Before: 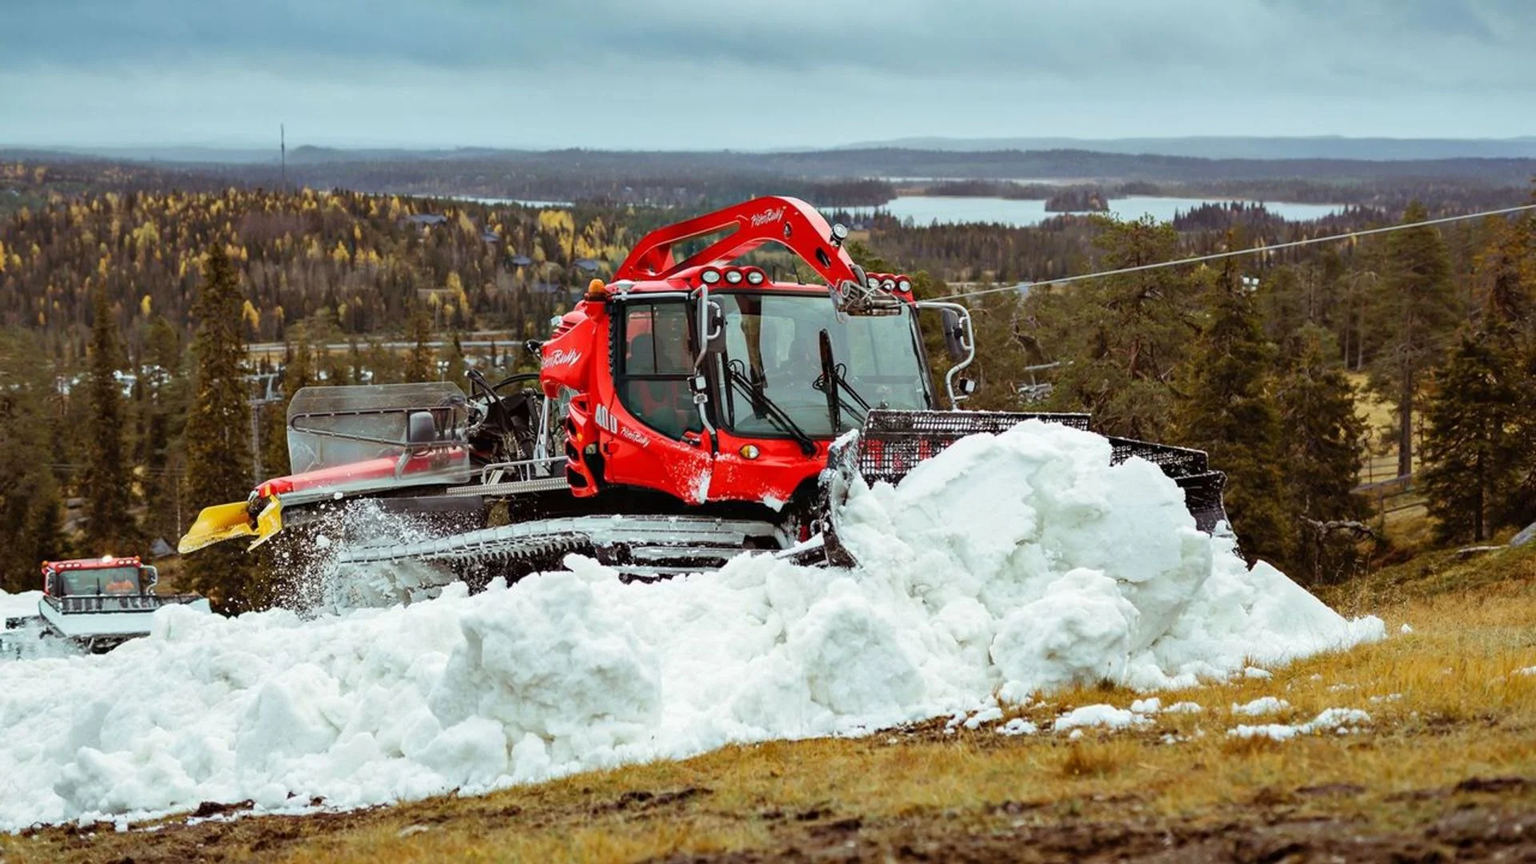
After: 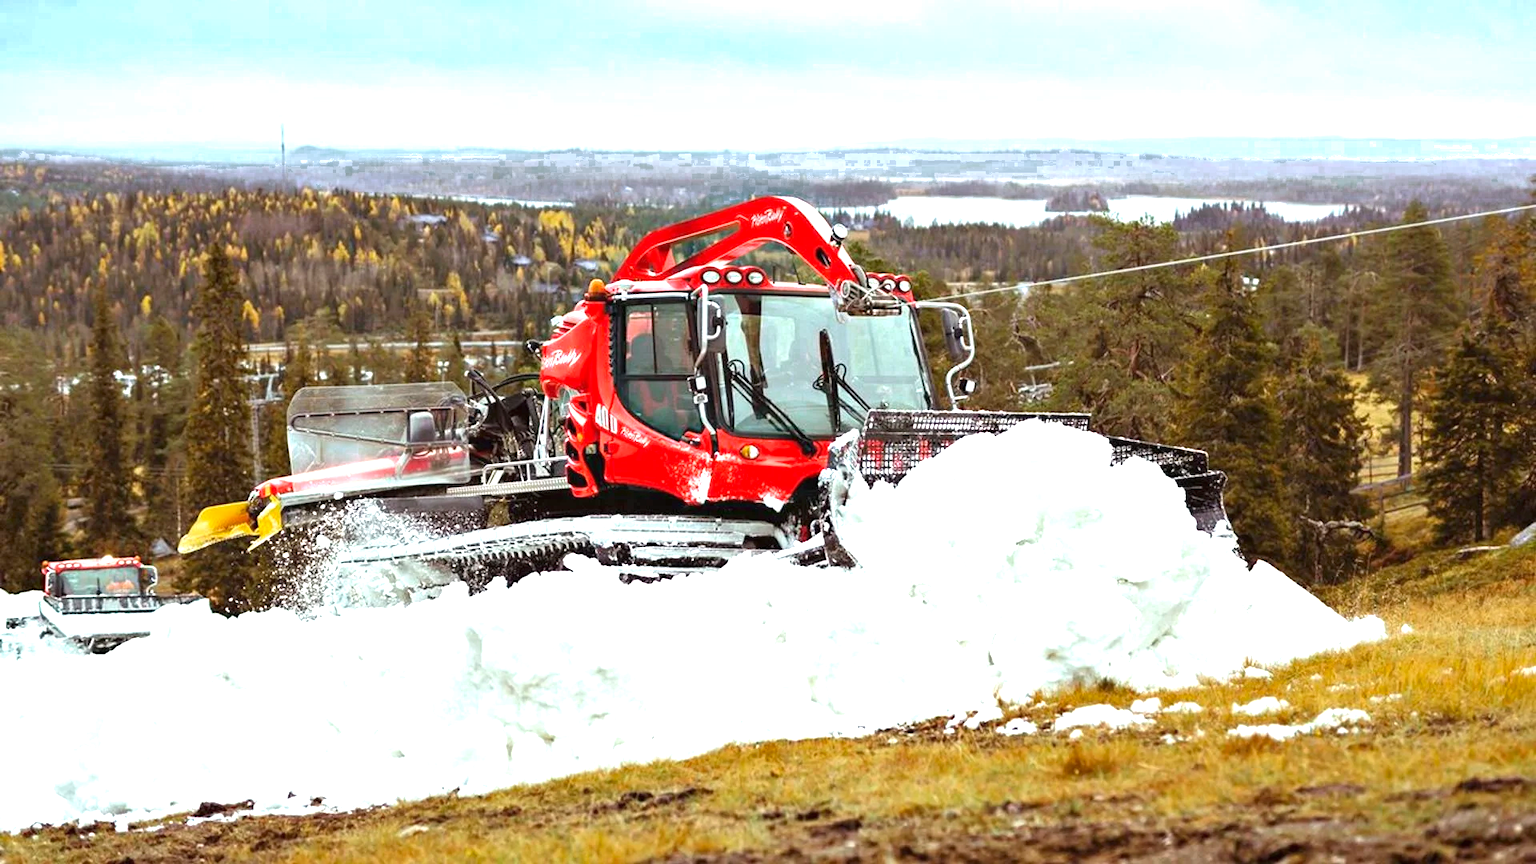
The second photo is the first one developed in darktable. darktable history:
exposure: black level correction 0, exposure 1.2 EV, compensate highlight preservation false
color zones: curves: ch0 [(0.203, 0.433) (0.607, 0.517) (0.697, 0.696) (0.705, 0.897)]
